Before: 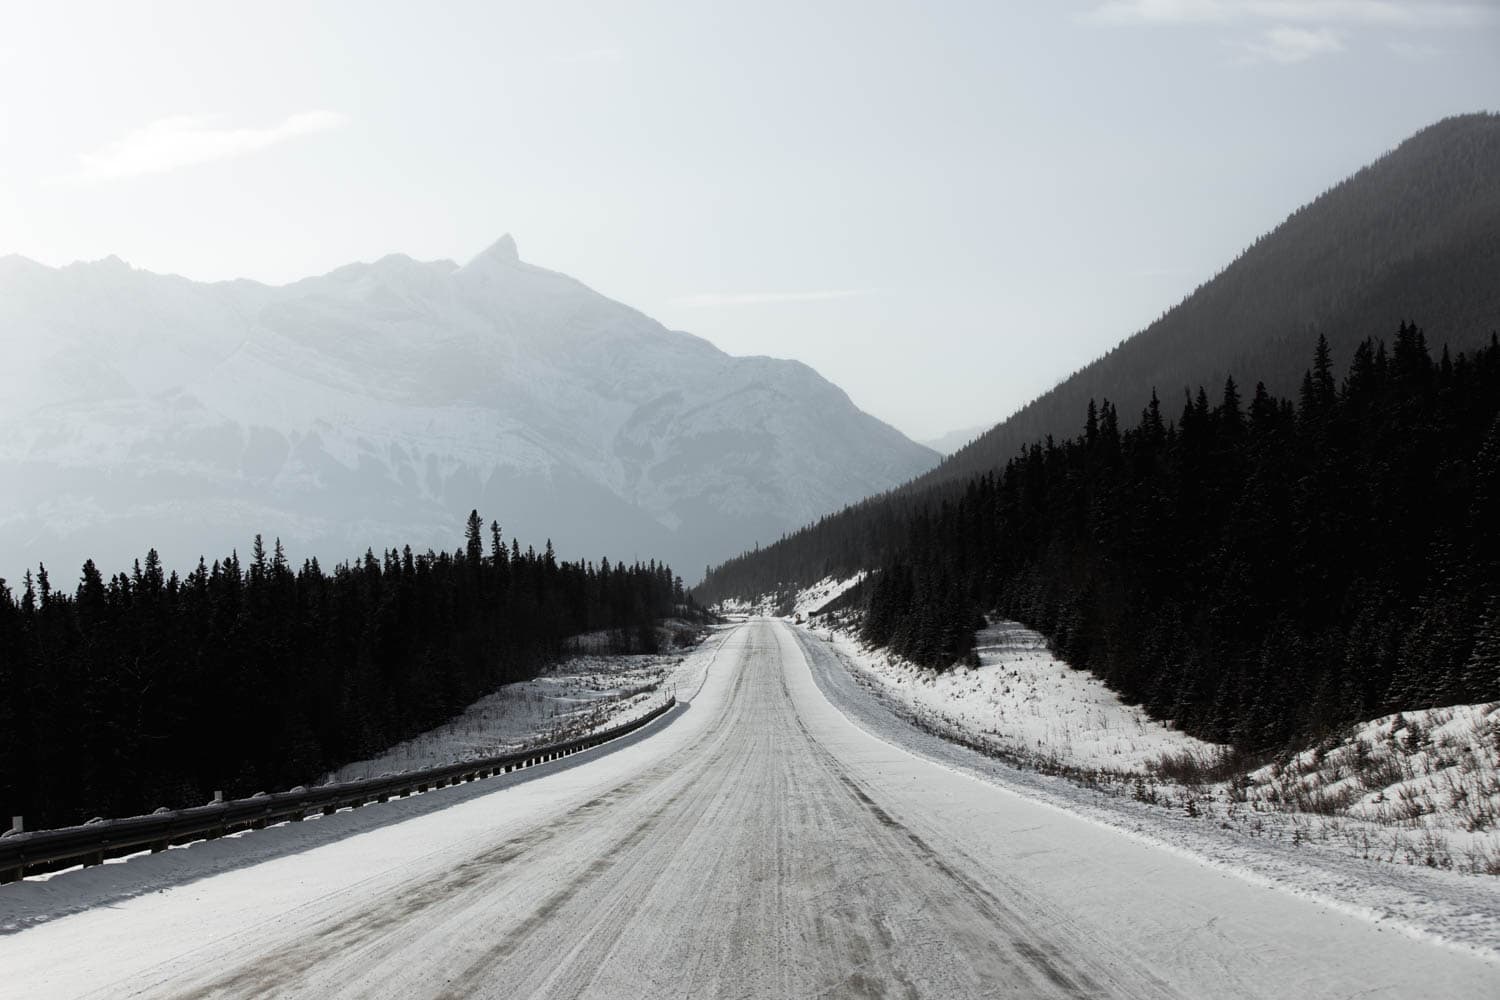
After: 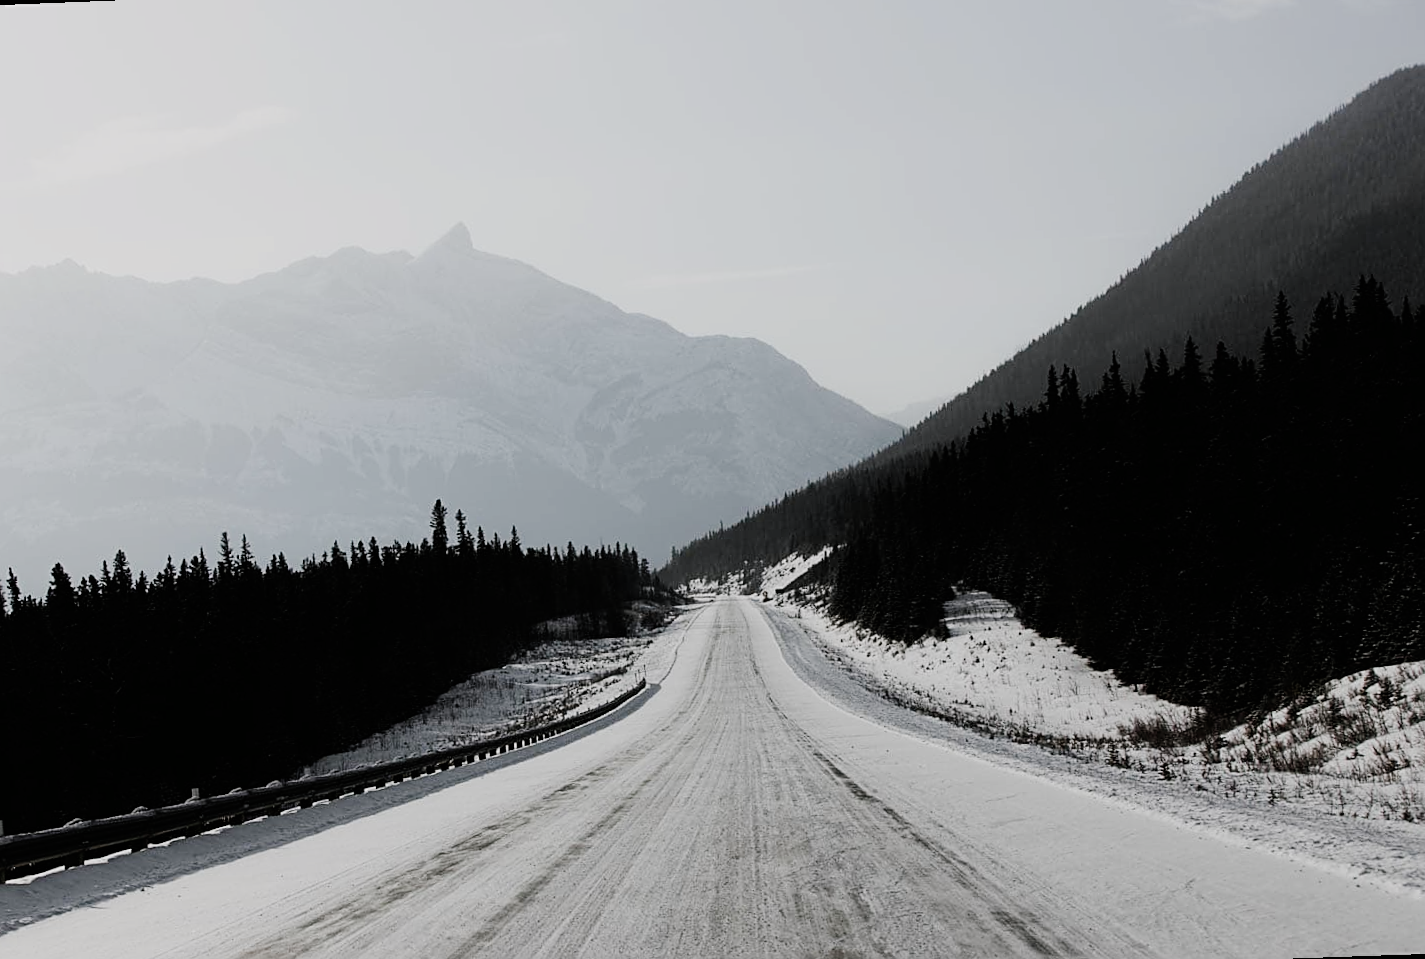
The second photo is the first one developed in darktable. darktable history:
filmic rgb: black relative exposure -7.65 EV, white relative exposure 4.56 EV, hardness 3.61, contrast 1.05
exposure: exposure 0.3 EV, compensate highlight preservation false
color balance rgb: shadows lift › luminance -10%, shadows lift › chroma 1%, shadows lift › hue 113°, power › luminance -15%, highlights gain › chroma 0.2%, highlights gain › hue 333°, global offset › luminance 0.5%, perceptual saturation grading › global saturation 20%, perceptual saturation grading › highlights -50%, perceptual saturation grading › shadows 25%, contrast -10%
rotate and perspective: rotation -2.12°, lens shift (vertical) 0.009, lens shift (horizontal) -0.008, automatic cropping original format, crop left 0.036, crop right 0.964, crop top 0.05, crop bottom 0.959
sharpen: on, module defaults
